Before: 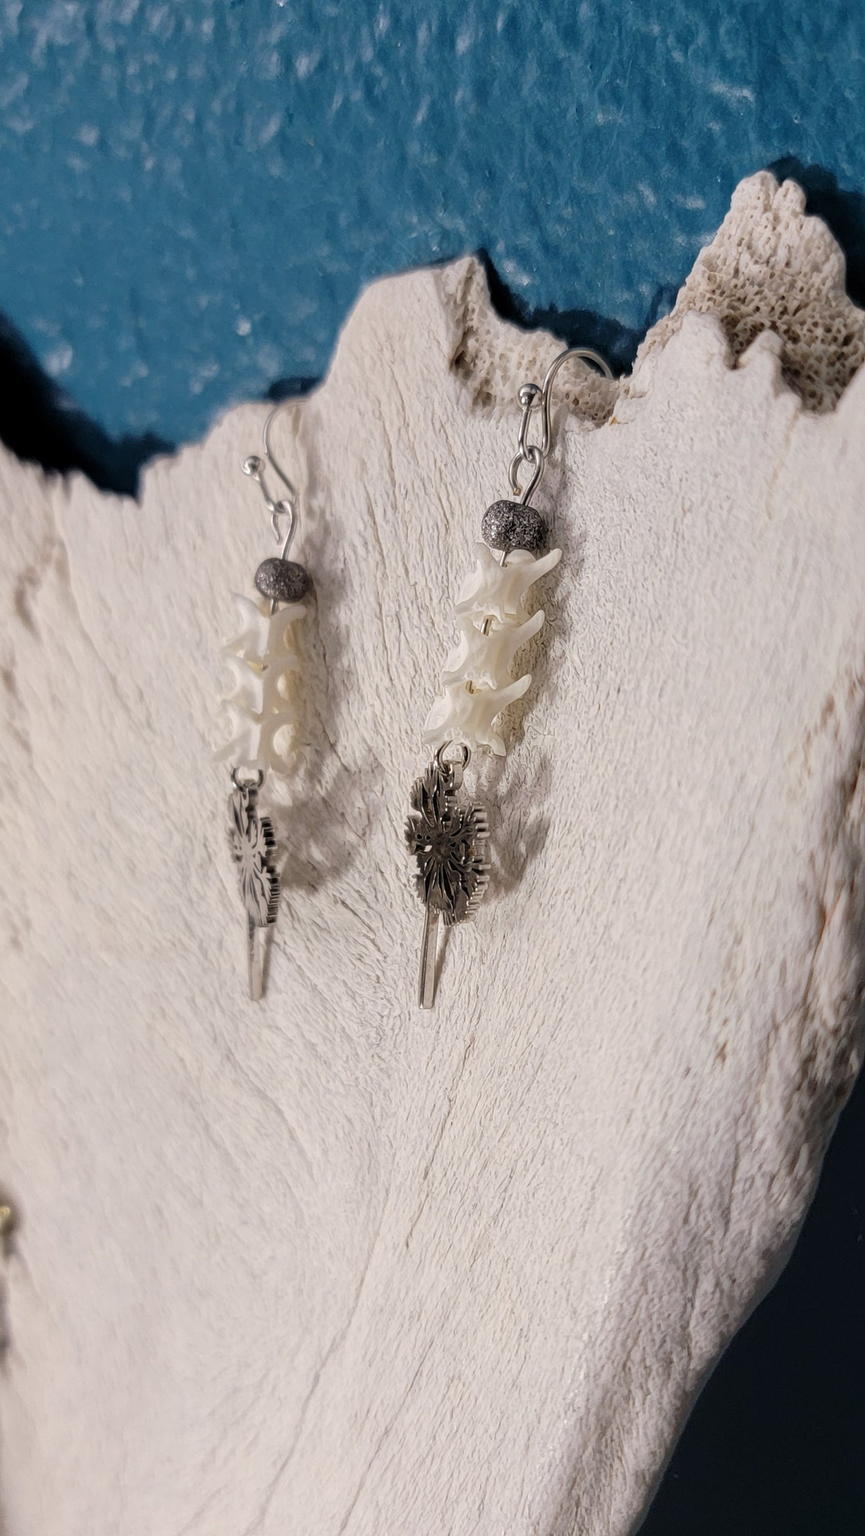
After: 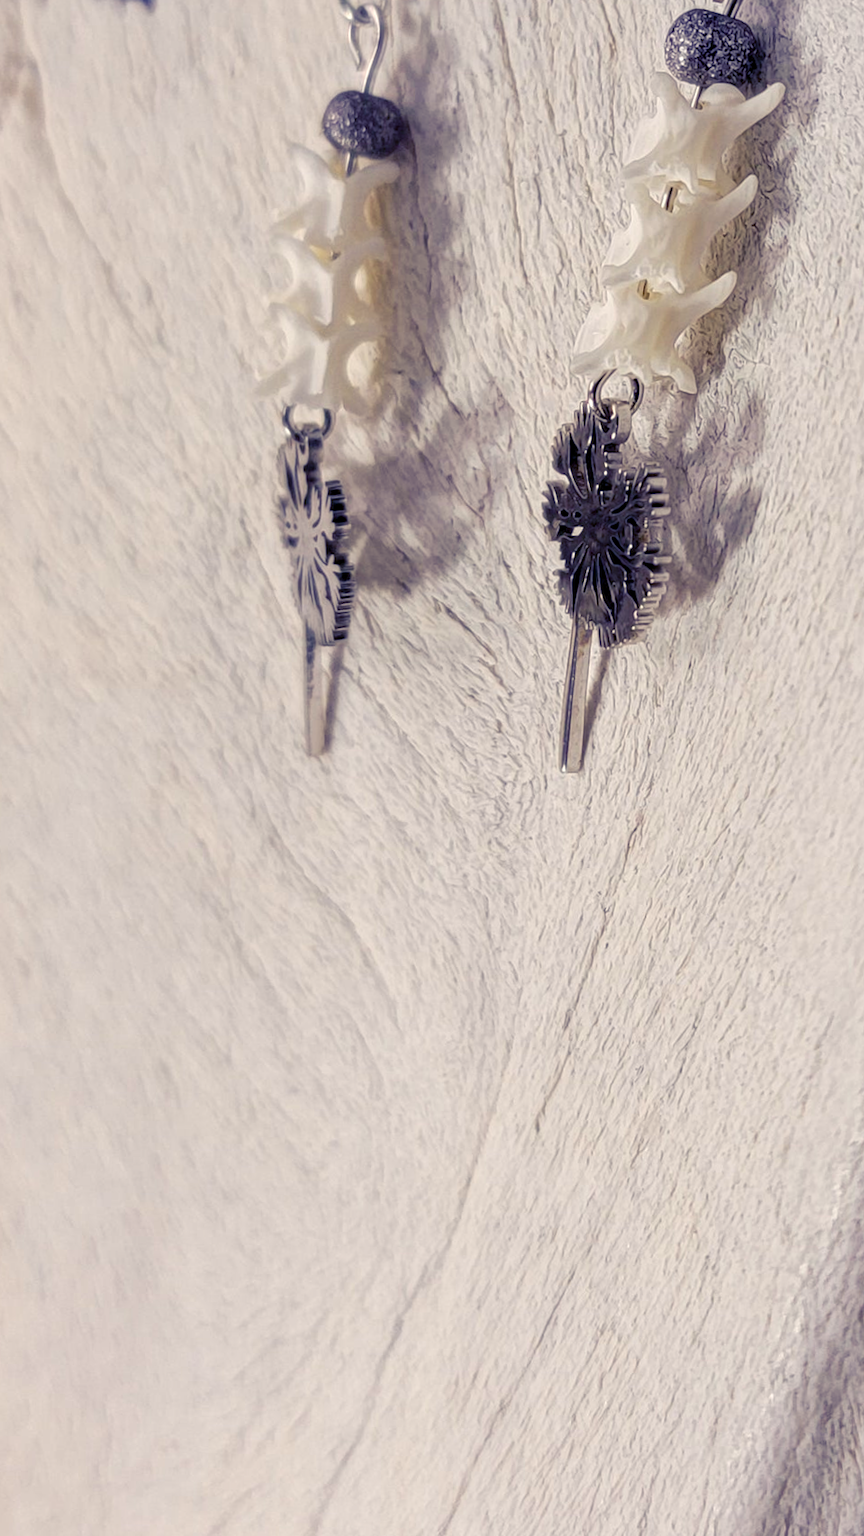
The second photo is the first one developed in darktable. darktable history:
crop and rotate: angle -0.82°, left 3.85%, top 31.828%, right 27.992%
color balance rgb: shadows lift › luminance -28.76%, shadows lift › chroma 15%, shadows lift › hue 270°, power › chroma 1%, power › hue 255°, highlights gain › luminance 7.14%, highlights gain › chroma 2%, highlights gain › hue 90°, global offset › luminance -0.29%, global offset › hue 260°, perceptual saturation grading › global saturation 20%, perceptual saturation grading › highlights -13.92%, perceptual saturation grading › shadows 50%
